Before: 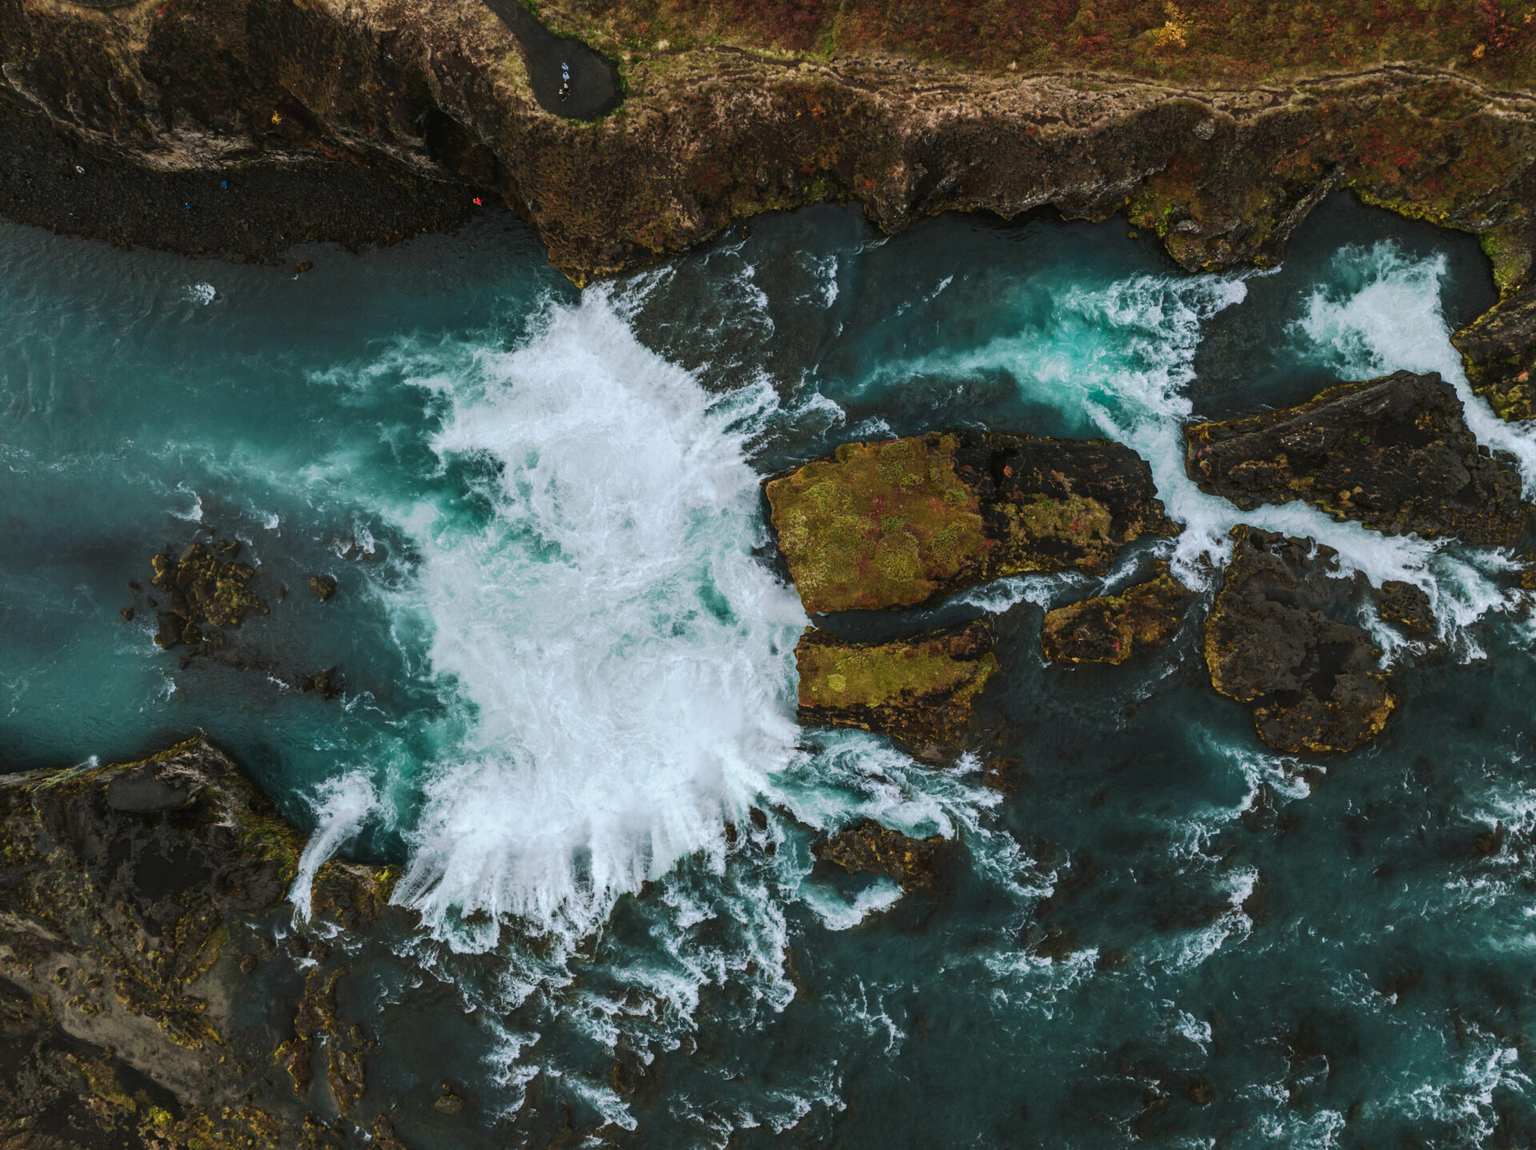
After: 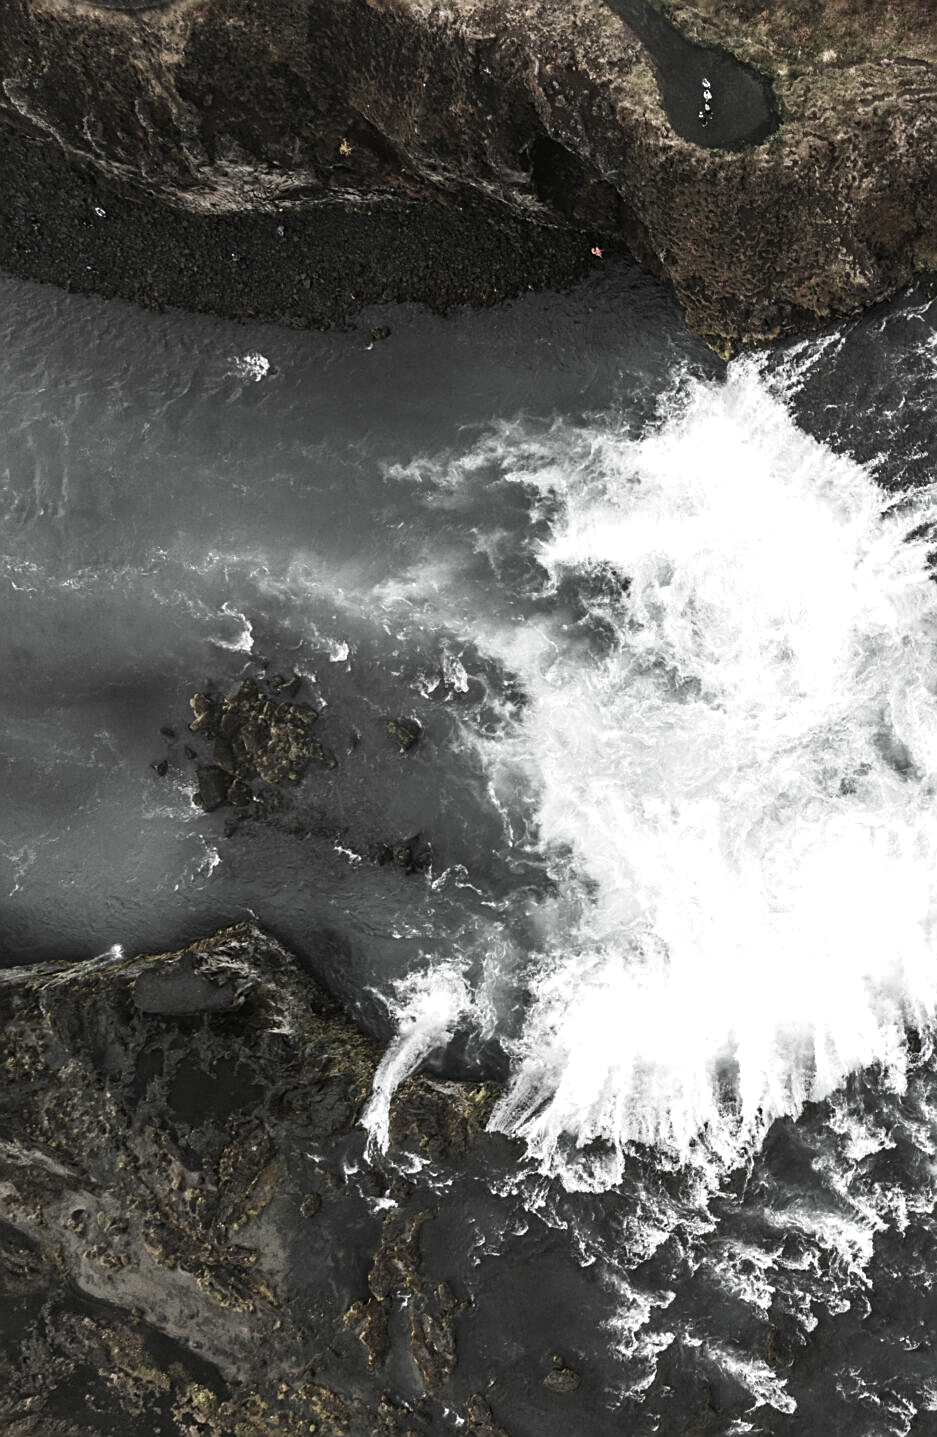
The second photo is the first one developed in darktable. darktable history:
crop and rotate: left 0.047%, top 0%, right 51.104%
exposure: black level correction 0.001, exposure 0.499 EV, compensate highlight preservation false
sharpen: on, module defaults
color zones: curves: ch0 [(0, 0.613) (0.01, 0.613) (0.245, 0.448) (0.498, 0.529) (0.642, 0.665) (0.879, 0.777) (0.99, 0.613)]; ch1 [(0, 0.035) (0.121, 0.189) (0.259, 0.197) (0.415, 0.061) (0.589, 0.022) (0.732, 0.022) (0.857, 0.026) (0.991, 0.053)]
